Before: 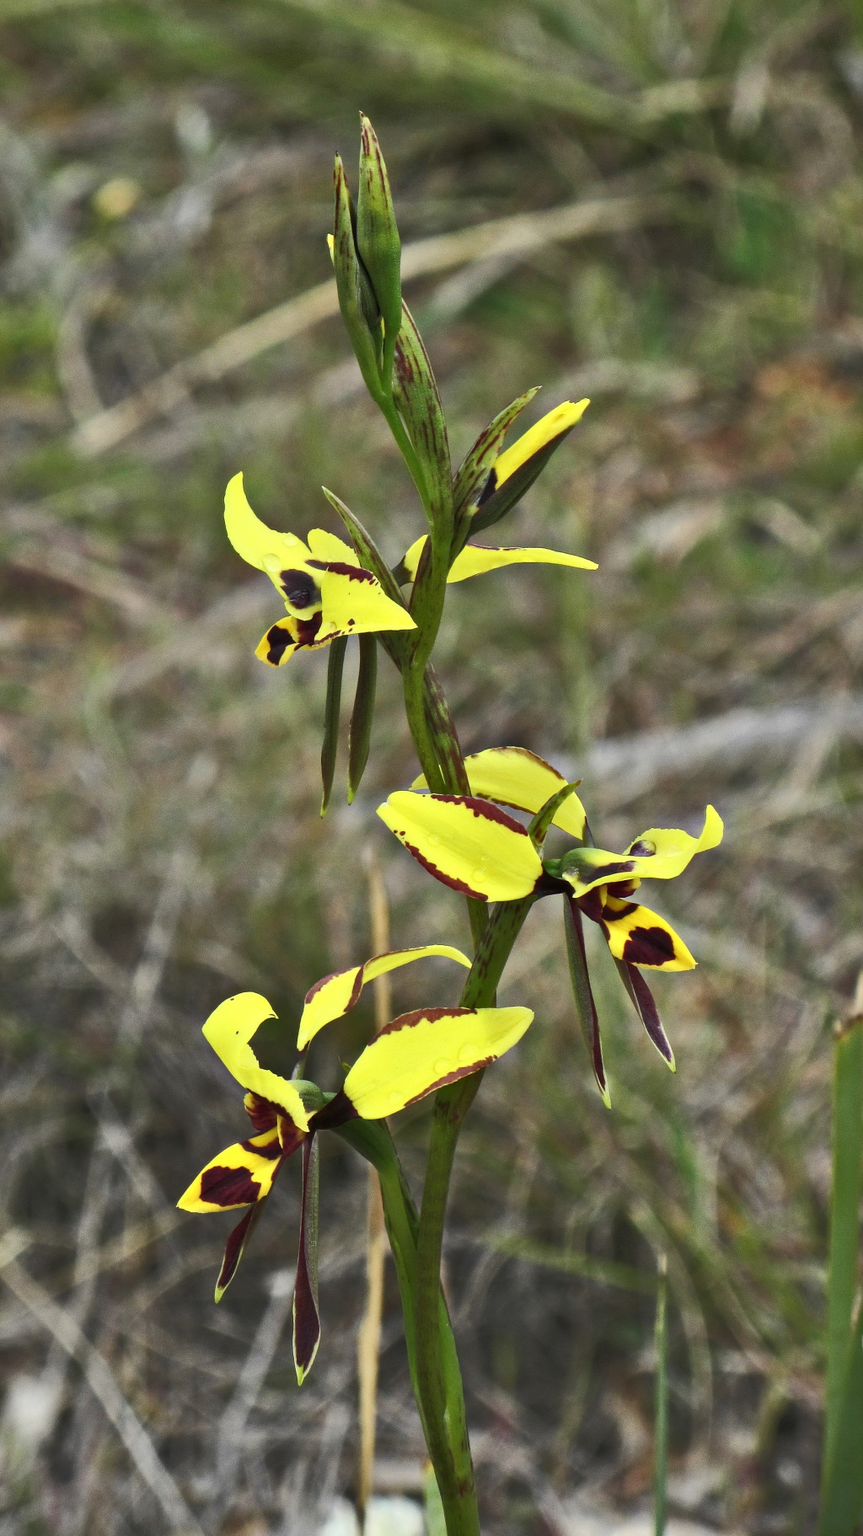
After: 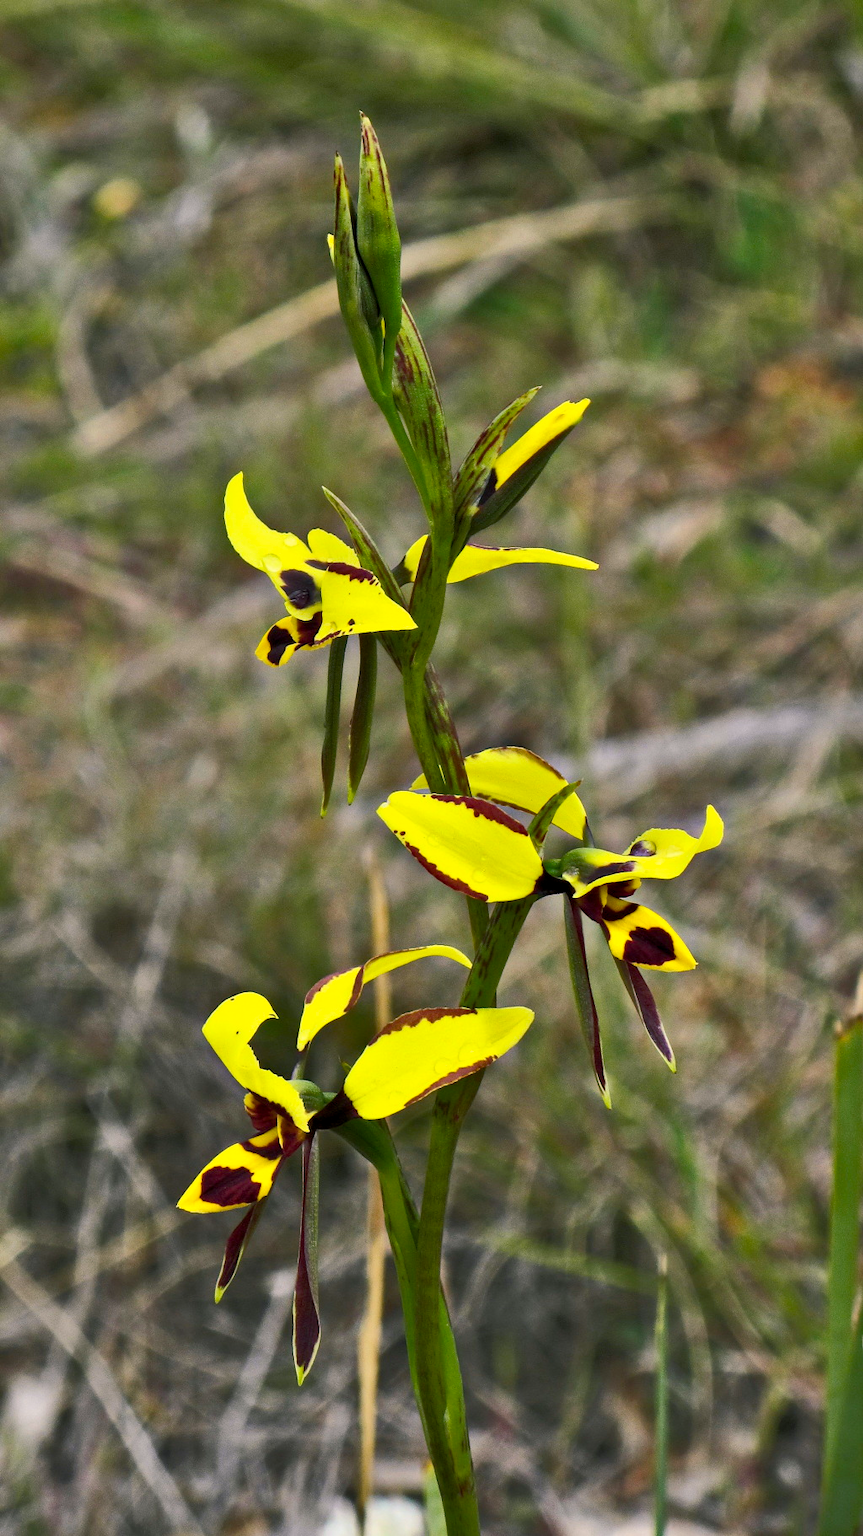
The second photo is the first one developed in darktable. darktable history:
shadows and highlights: shadows 52.34, highlights -28.23, soften with gaussian
color balance rgb: shadows lift › chroma 2%, shadows lift › hue 217.2°, power › chroma 0.25%, power › hue 60°, highlights gain › chroma 1.5%, highlights gain › hue 309.6°, global offset › luminance -0.5%, perceptual saturation grading › global saturation 15%, global vibrance 20%
